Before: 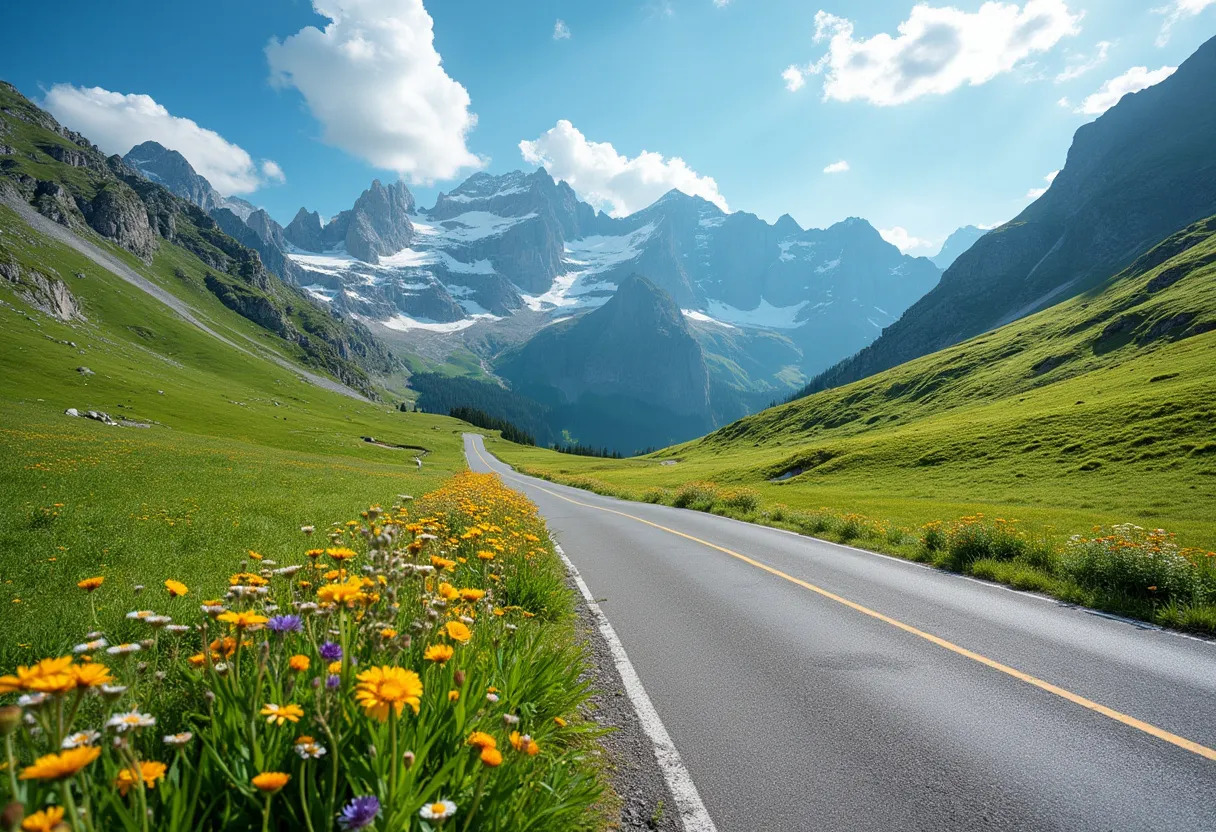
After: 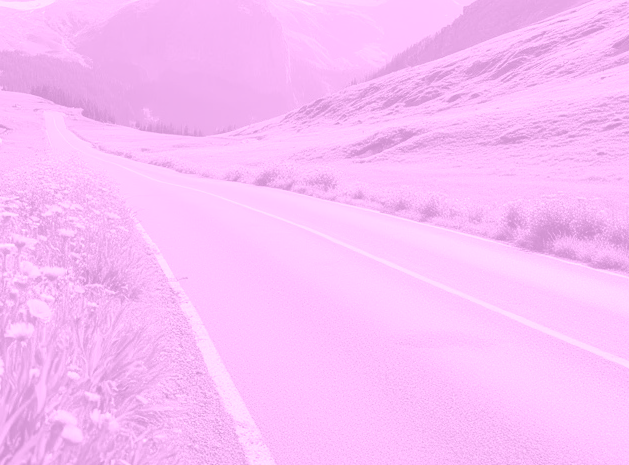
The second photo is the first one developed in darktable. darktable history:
color balance: lift [1, 1, 0.999, 1.001], gamma [1, 1.003, 1.005, 0.995], gain [1, 0.992, 0.988, 1.012], contrast 5%, output saturation 110%
contrast brightness saturation: contrast 0.08, saturation 0.02
crop: left 34.479%, top 38.822%, right 13.718%, bottom 5.172%
colorize: hue 331.2°, saturation 75%, source mix 30.28%, lightness 70.52%, version 1
